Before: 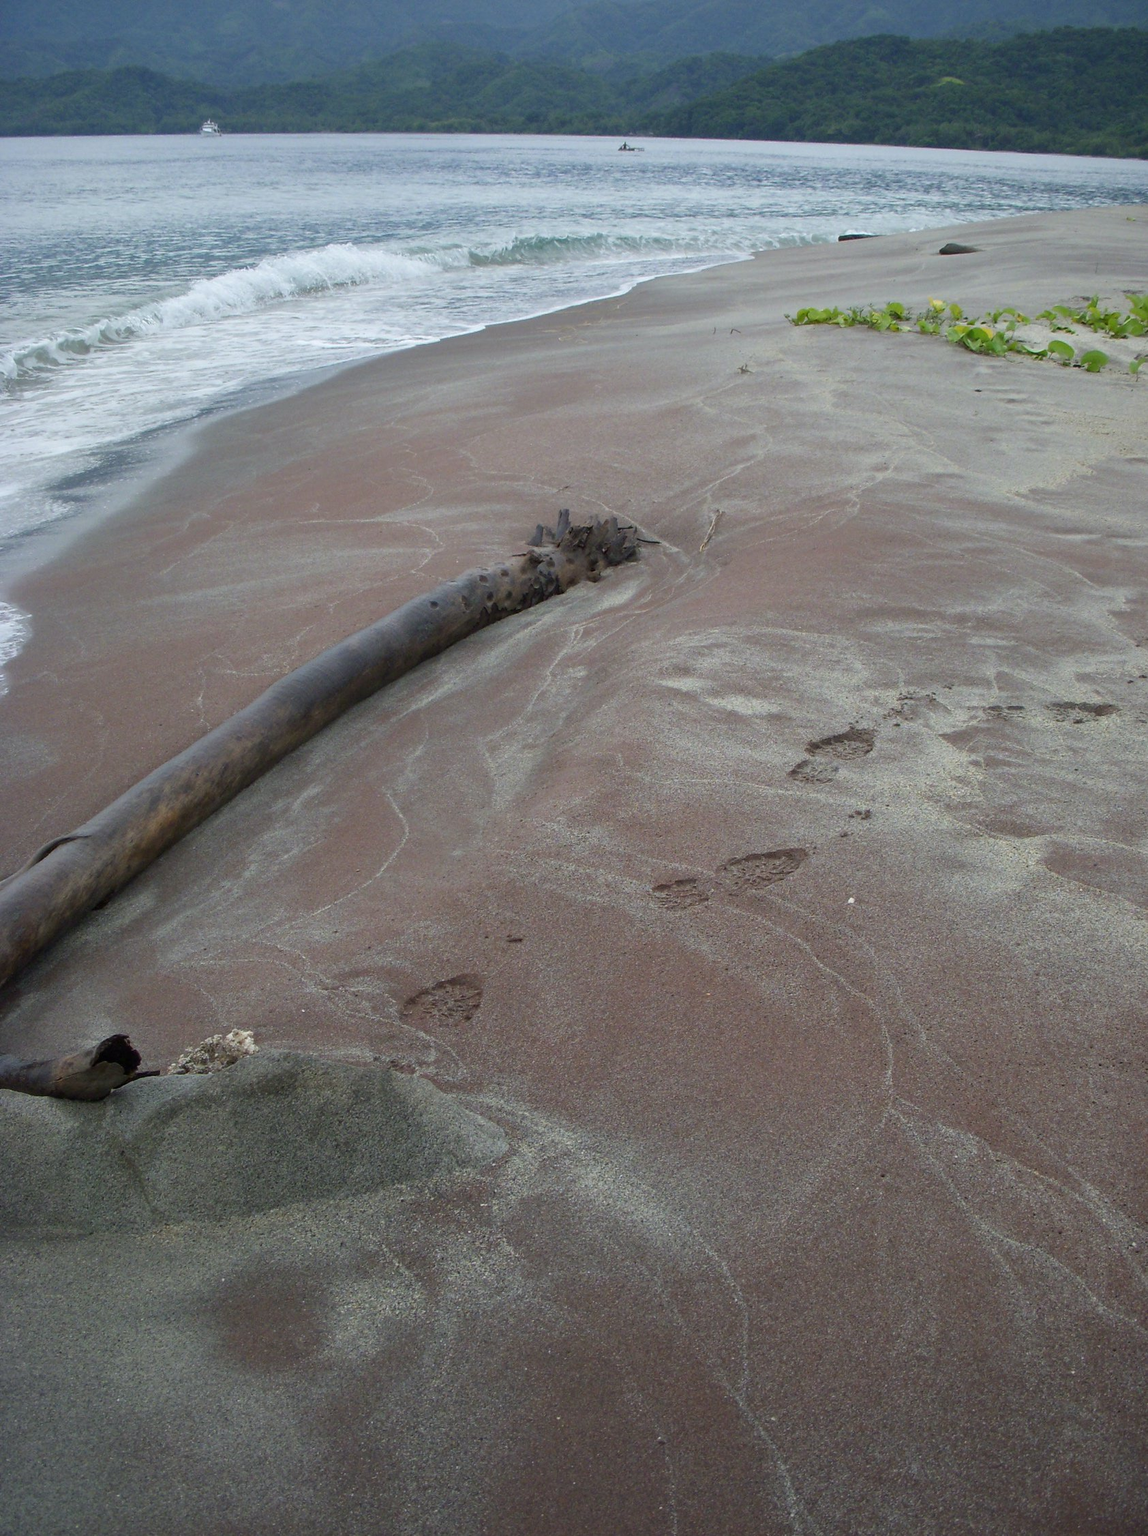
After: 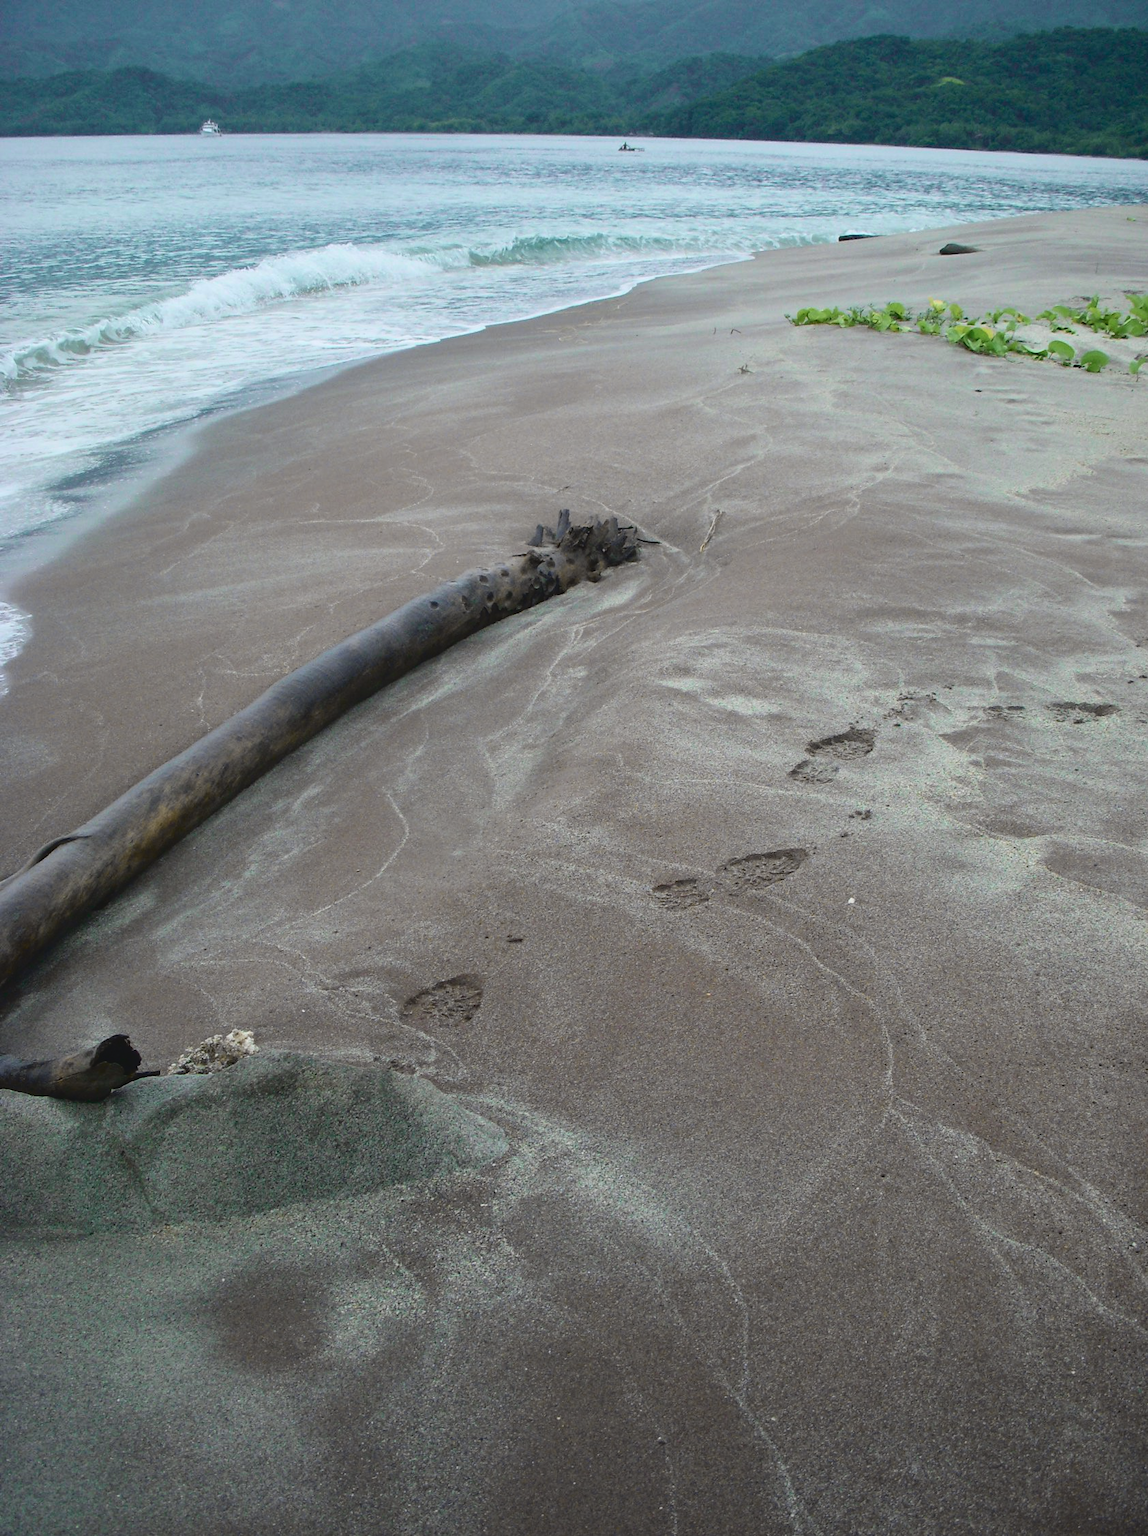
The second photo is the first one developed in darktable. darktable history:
tone curve: curves: ch0 [(0, 0.056) (0.049, 0.073) (0.155, 0.127) (0.33, 0.331) (0.432, 0.46) (0.601, 0.655) (0.843, 0.876) (1, 0.965)]; ch1 [(0, 0) (0.339, 0.334) (0.445, 0.419) (0.476, 0.454) (0.497, 0.494) (0.53, 0.511) (0.557, 0.549) (0.613, 0.614) (0.728, 0.729) (1, 1)]; ch2 [(0, 0) (0.327, 0.318) (0.417, 0.426) (0.46, 0.453) (0.502, 0.5) (0.526, 0.52) (0.54, 0.543) (0.606, 0.61) (0.74, 0.716) (1, 1)], color space Lab, independent channels, preserve colors none
